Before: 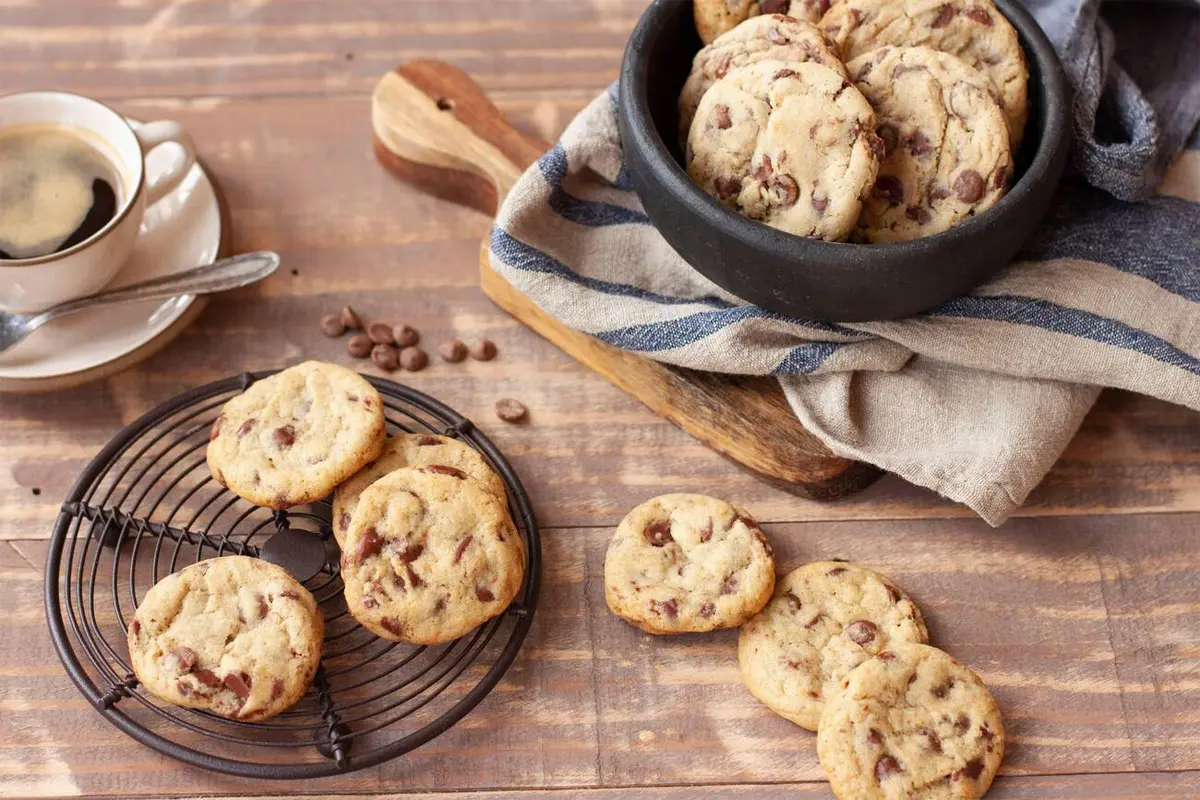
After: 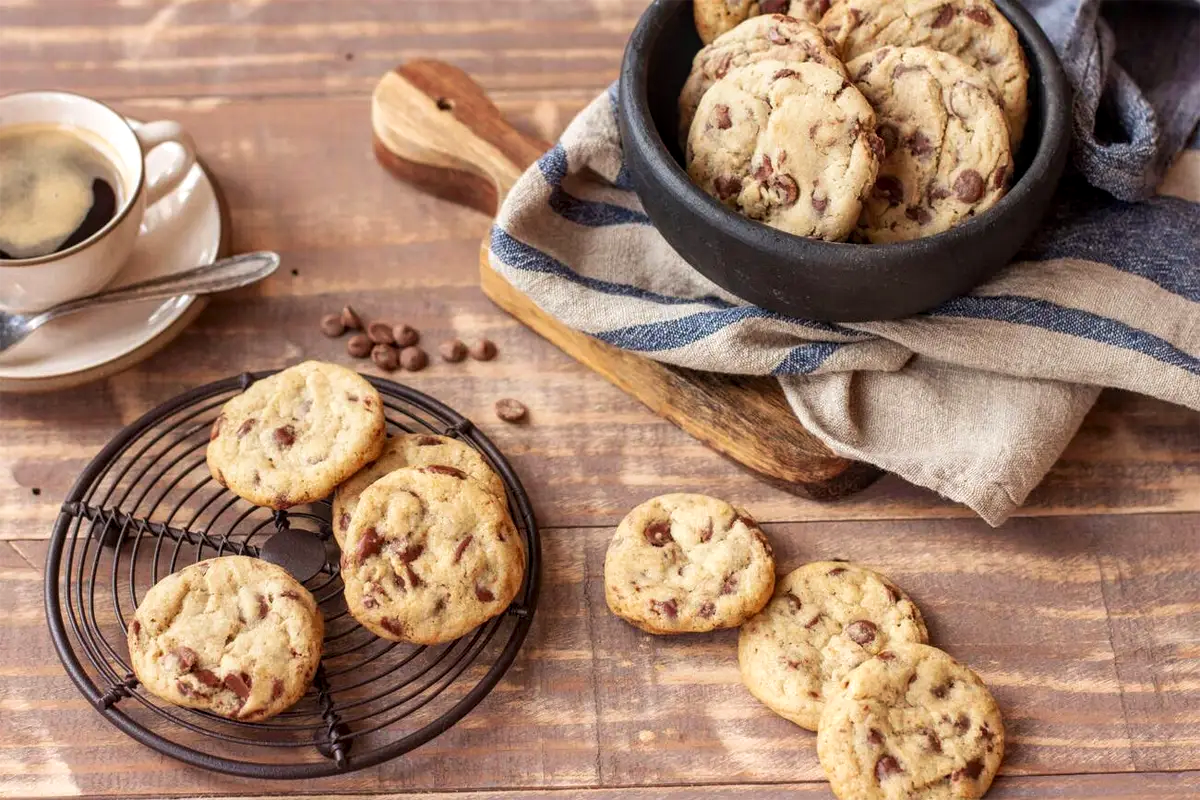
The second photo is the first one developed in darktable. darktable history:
velvia: strength 15%
local contrast: on, module defaults
